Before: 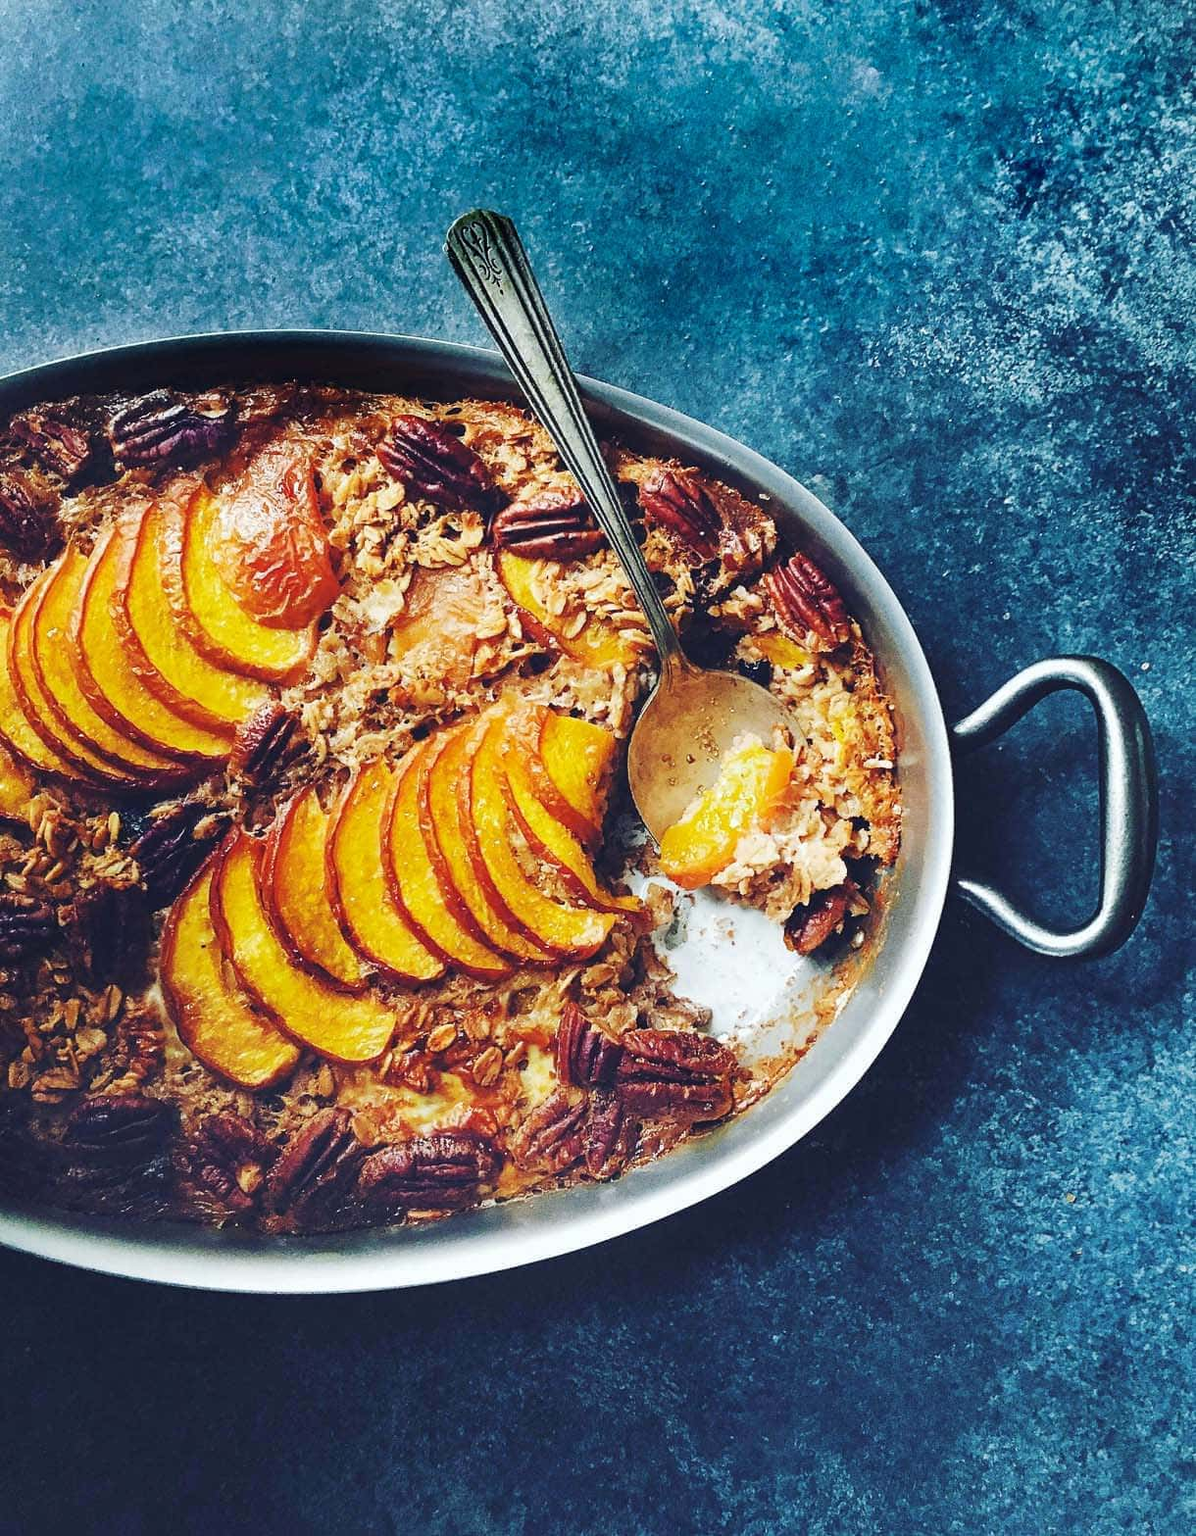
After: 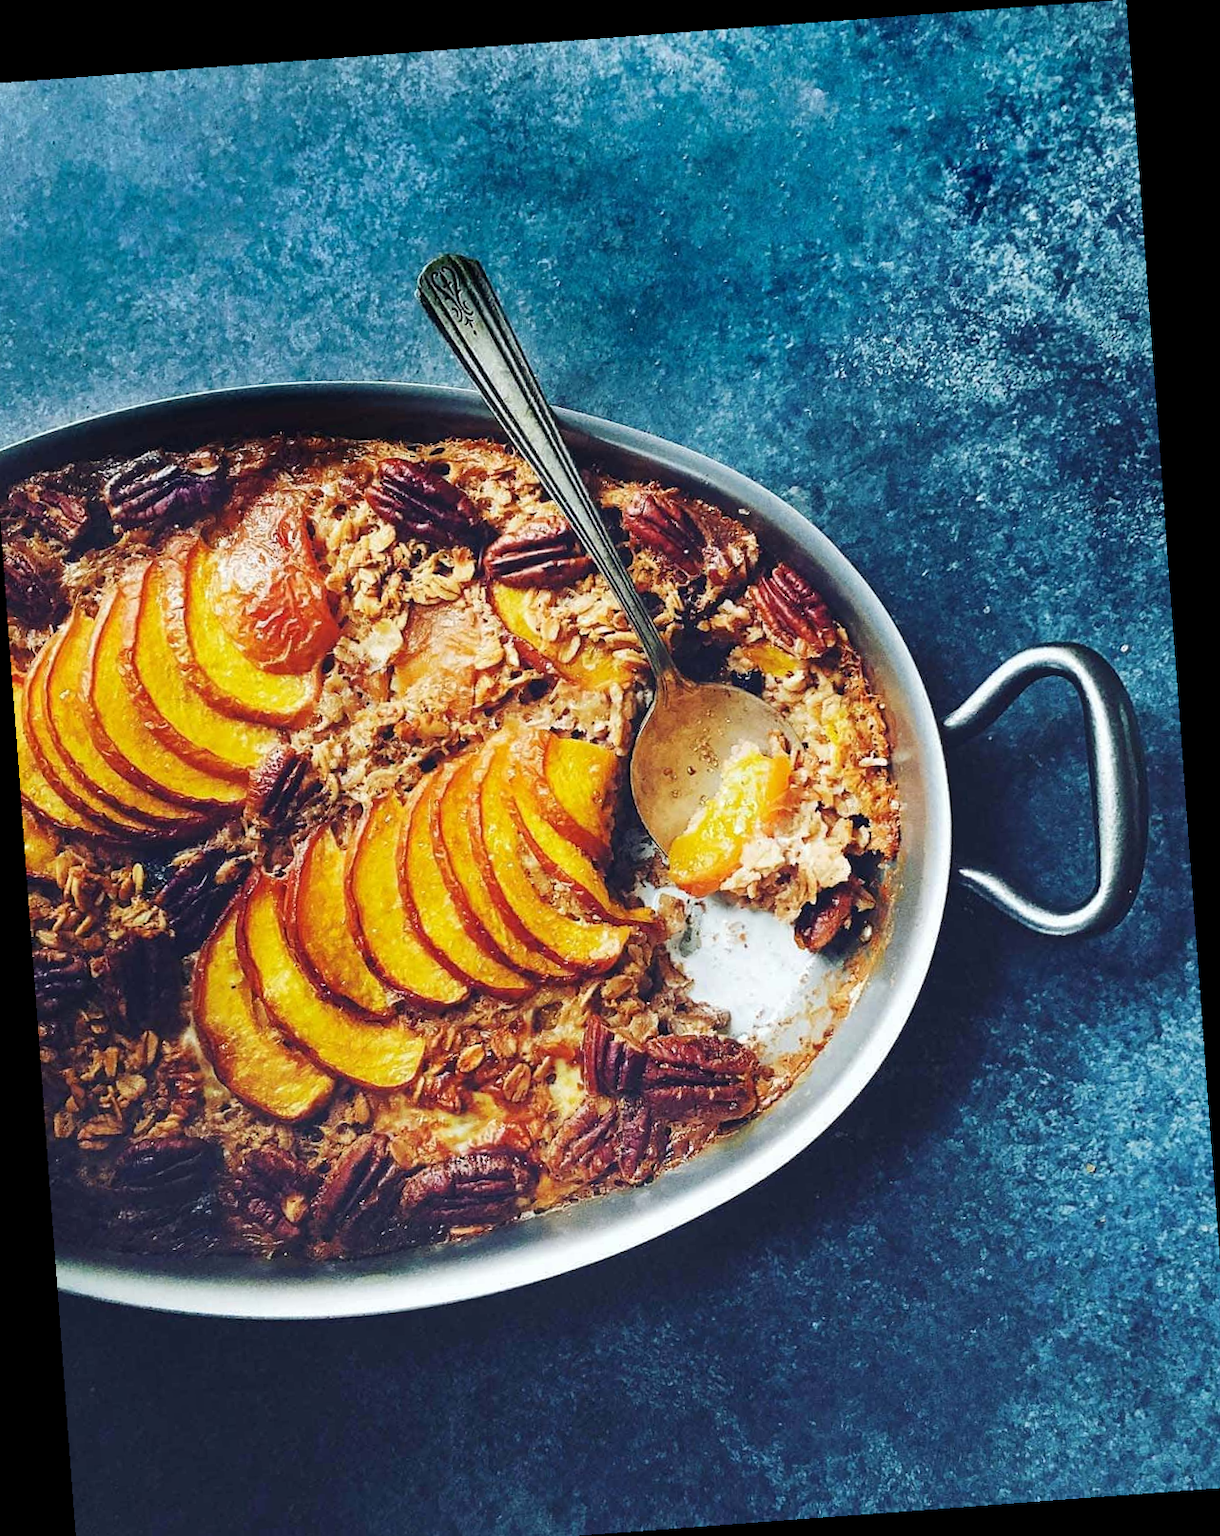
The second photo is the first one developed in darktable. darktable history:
crop and rotate: left 2.536%, right 1.107%, bottom 2.246%
rotate and perspective: rotation -4.25°, automatic cropping off
